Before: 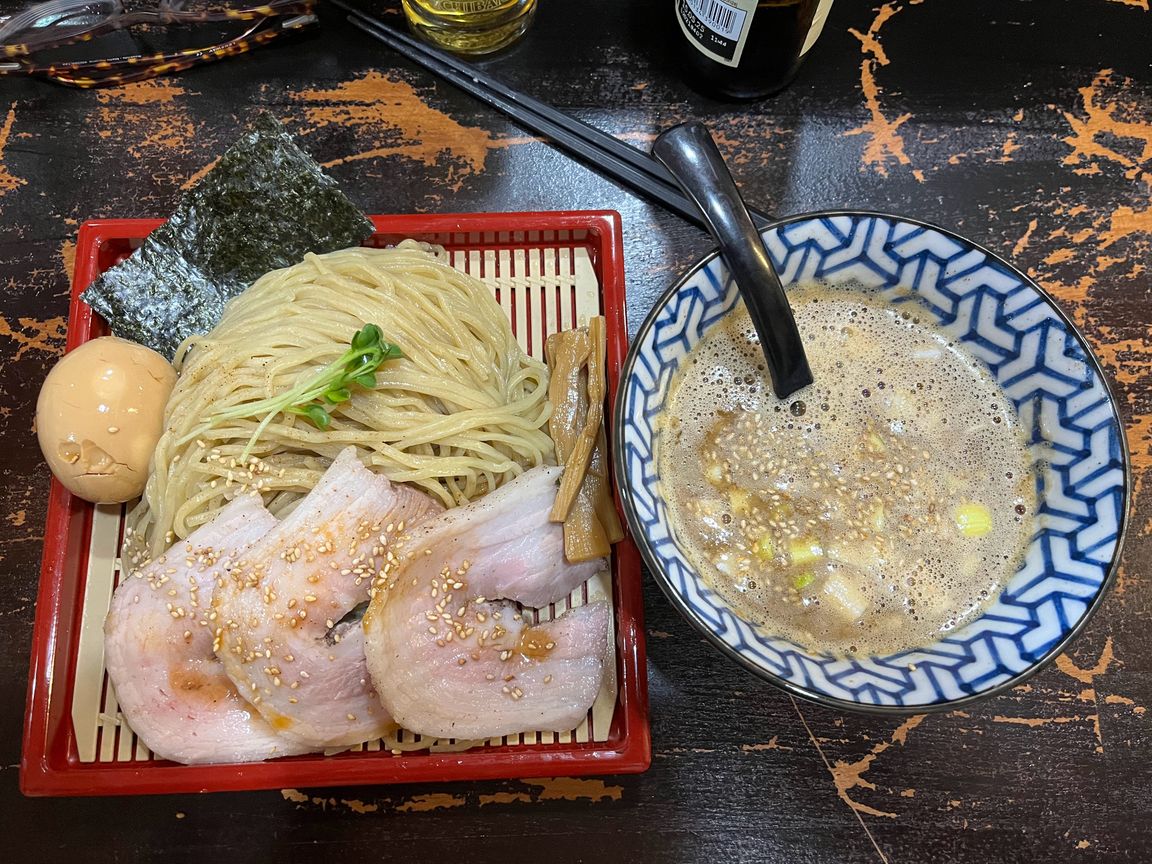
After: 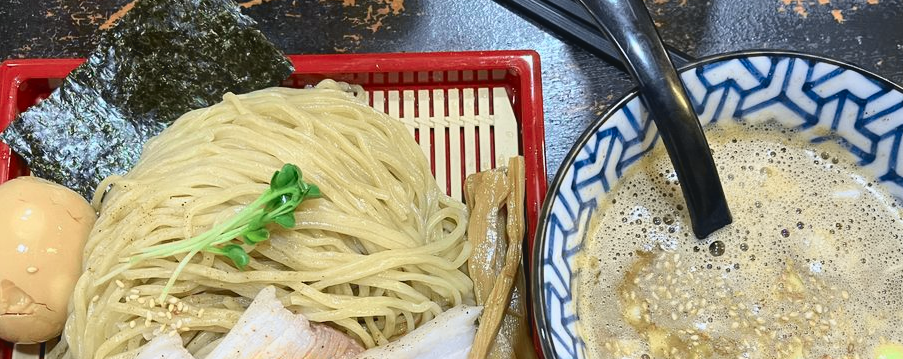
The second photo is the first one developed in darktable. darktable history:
crop: left 7.085%, top 18.563%, right 14.463%, bottom 39.781%
contrast equalizer: octaves 7, y [[0.509, 0.514, 0.523, 0.542, 0.578, 0.603], [0.5 ×6], [0.509, 0.514, 0.523, 0.542, 0.578, 0.603], [0.001, 0.002, 0.003, 0.005, 0.01, 0.013], [0.001, 0.002, 0.003, 0.005, 0.01, 0.013]], mix -0.309
tone curve: curves: ch0 [(0, 0.039) (0.104, 0.103) (0.273, 0.267) (0.448, 0.487) (0.704, 0.761) (0.886, 0.922) (0.994, 0.971)]; ch1 [(0, 0) (0.335, 0.298) (0.446, 0.413) (0.485, 0.487) (0.515, 0.503) (0.566, 0.563) (0.641, 0.655) (1, 1)]; ch2 [(0, 0) (0.314, 0.301) (0.421, 0.411) (0.502, 0.494) (0.528, 0.54) (0.557, 0.559) (0.612, 0.62) (0.722, 0.686) (1, 1)], color space Lab, independent channels, preserve colors none
